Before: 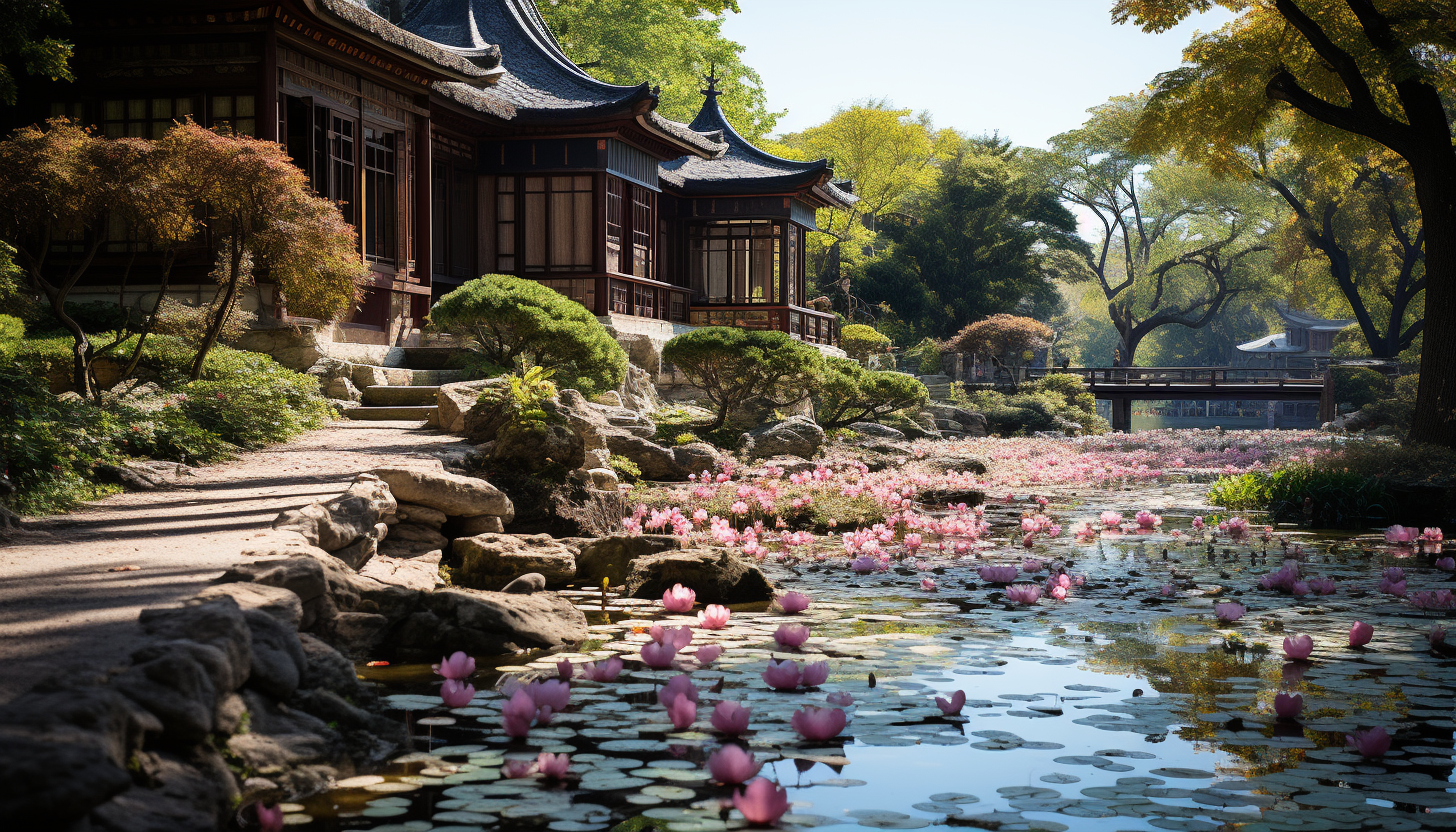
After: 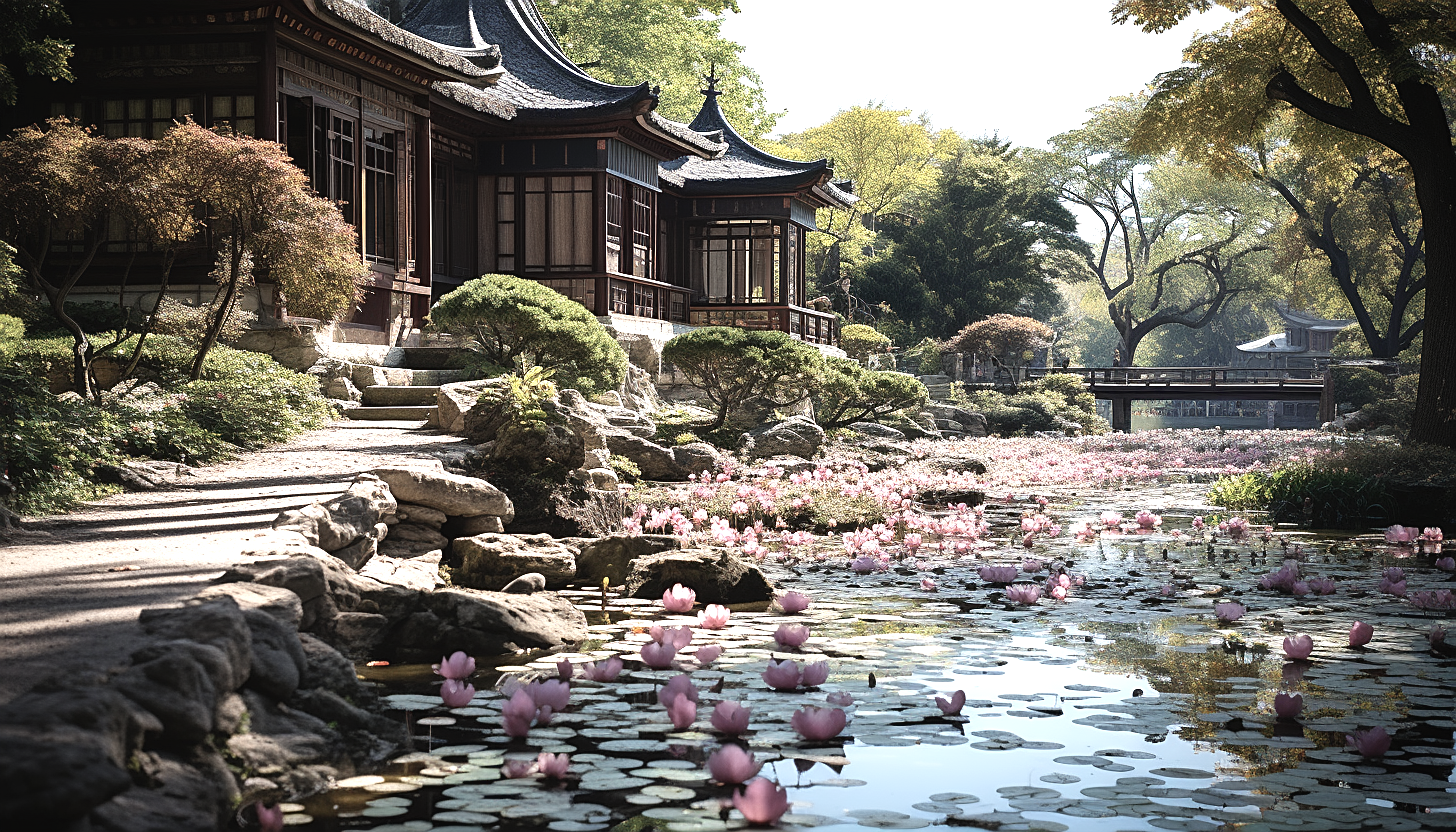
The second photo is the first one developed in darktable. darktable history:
vignetting: fall-off radius 61.1%, brightness -0.392, saturation 0.004, center (-0.118, -0.008)
exposure: black level correction 0, exposure 0.699 EV, compensate highlight preservation false
contrast brightness saturation: contrast -0.055, saturation -0.407
sharpen: on, module defaults
